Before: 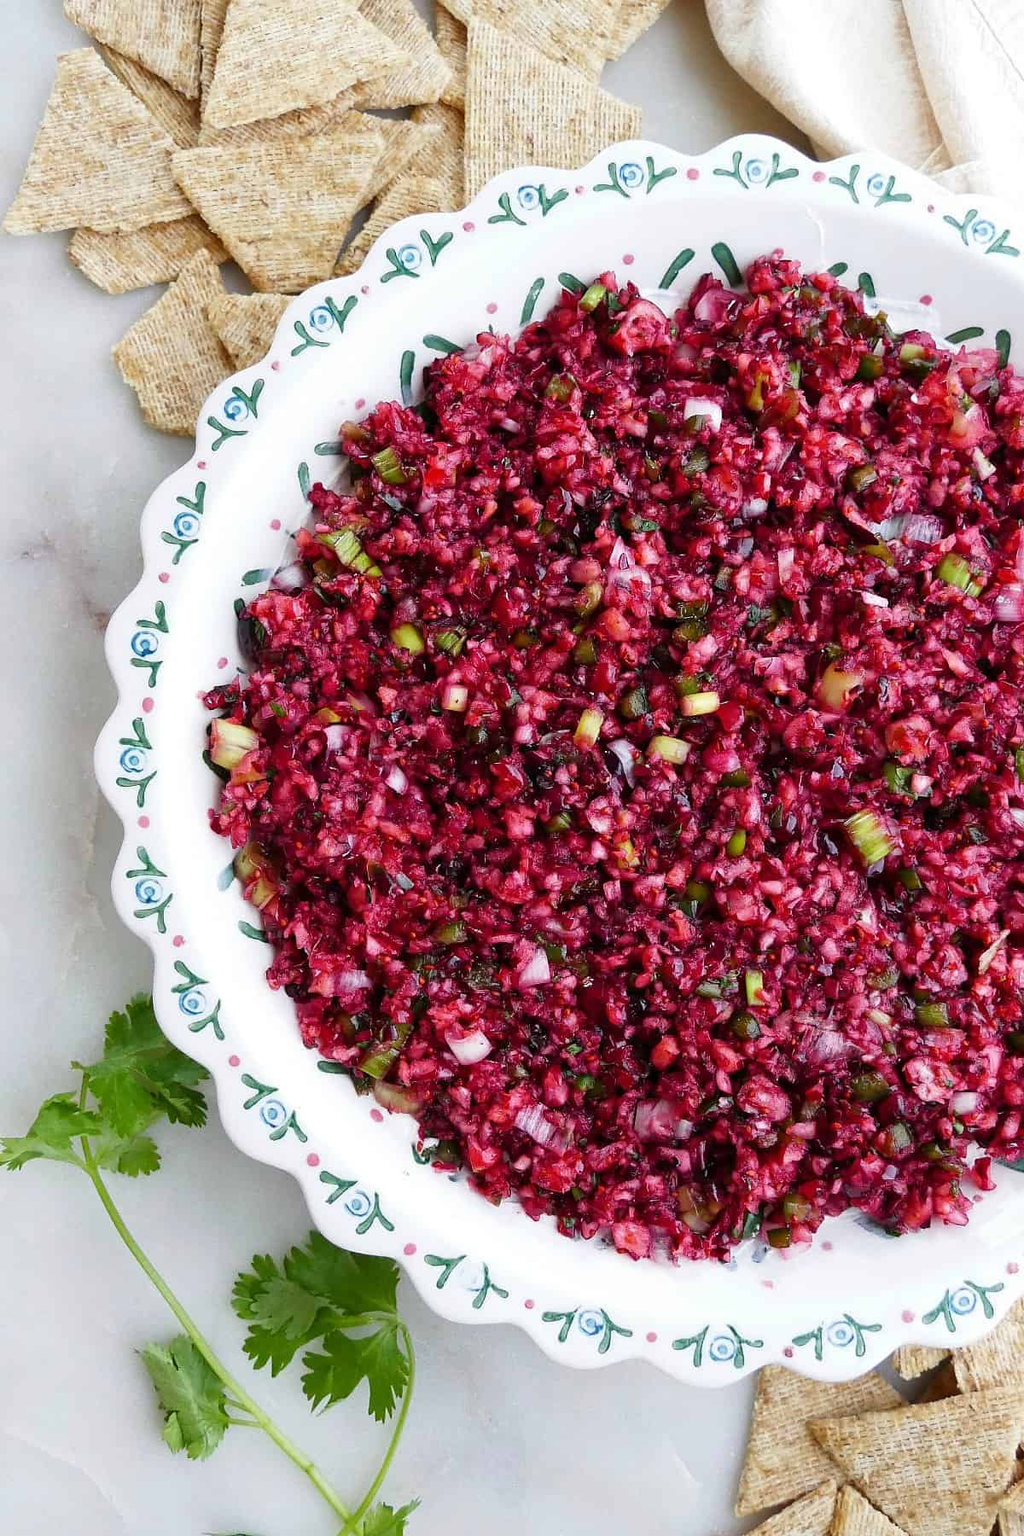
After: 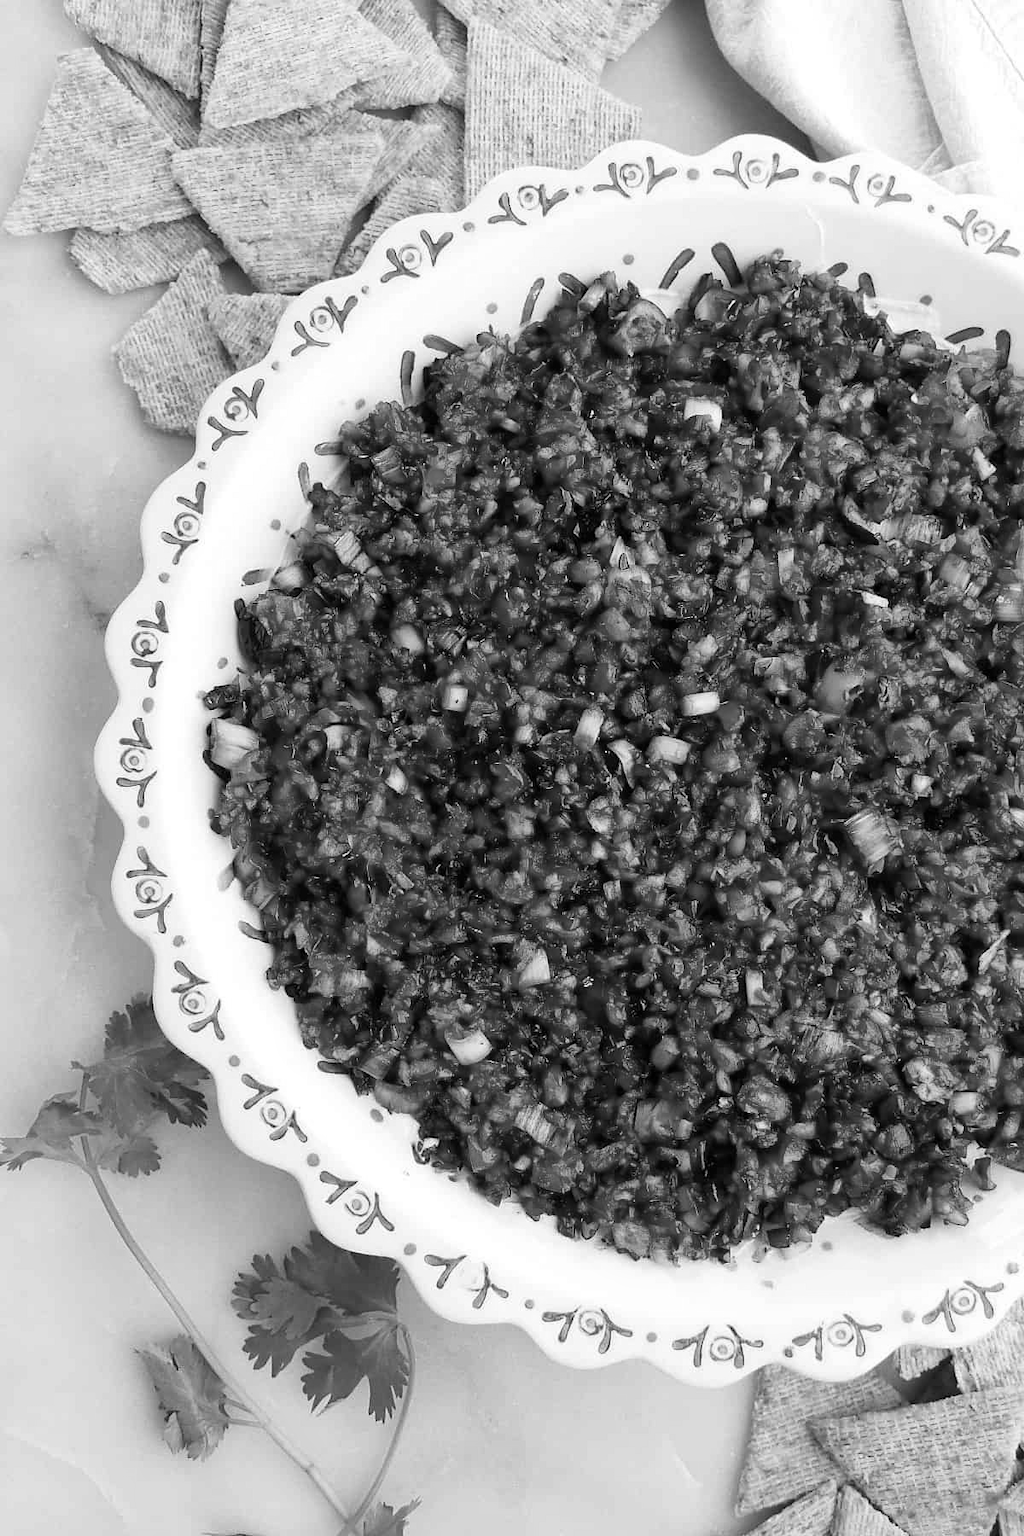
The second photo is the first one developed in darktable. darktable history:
contrast brightness saturation: contrast -0.99, brightness -0.17, saturation 0.75
levels: mode automatic, black 0.023%, white 99.97%, levels [0.062, 0.494, 0.925]
monochrome: on, module defaults
